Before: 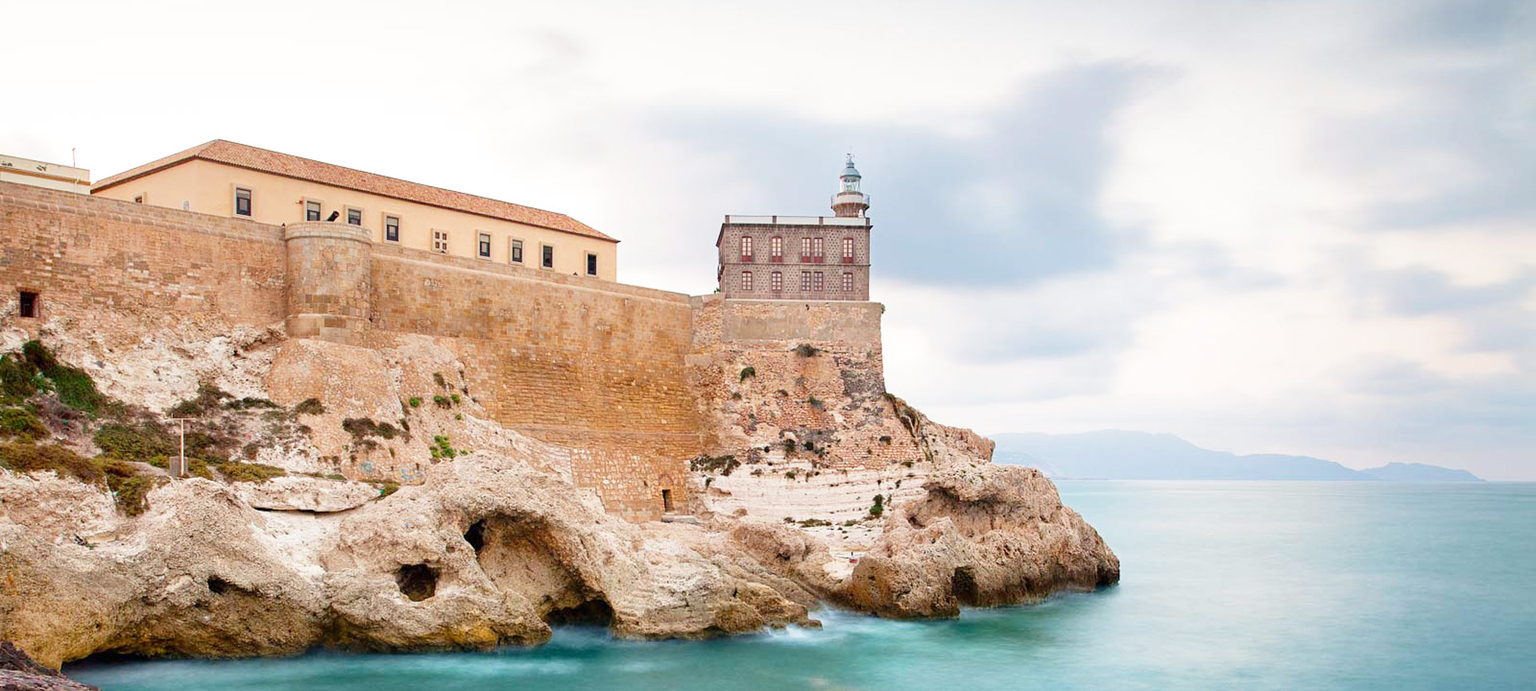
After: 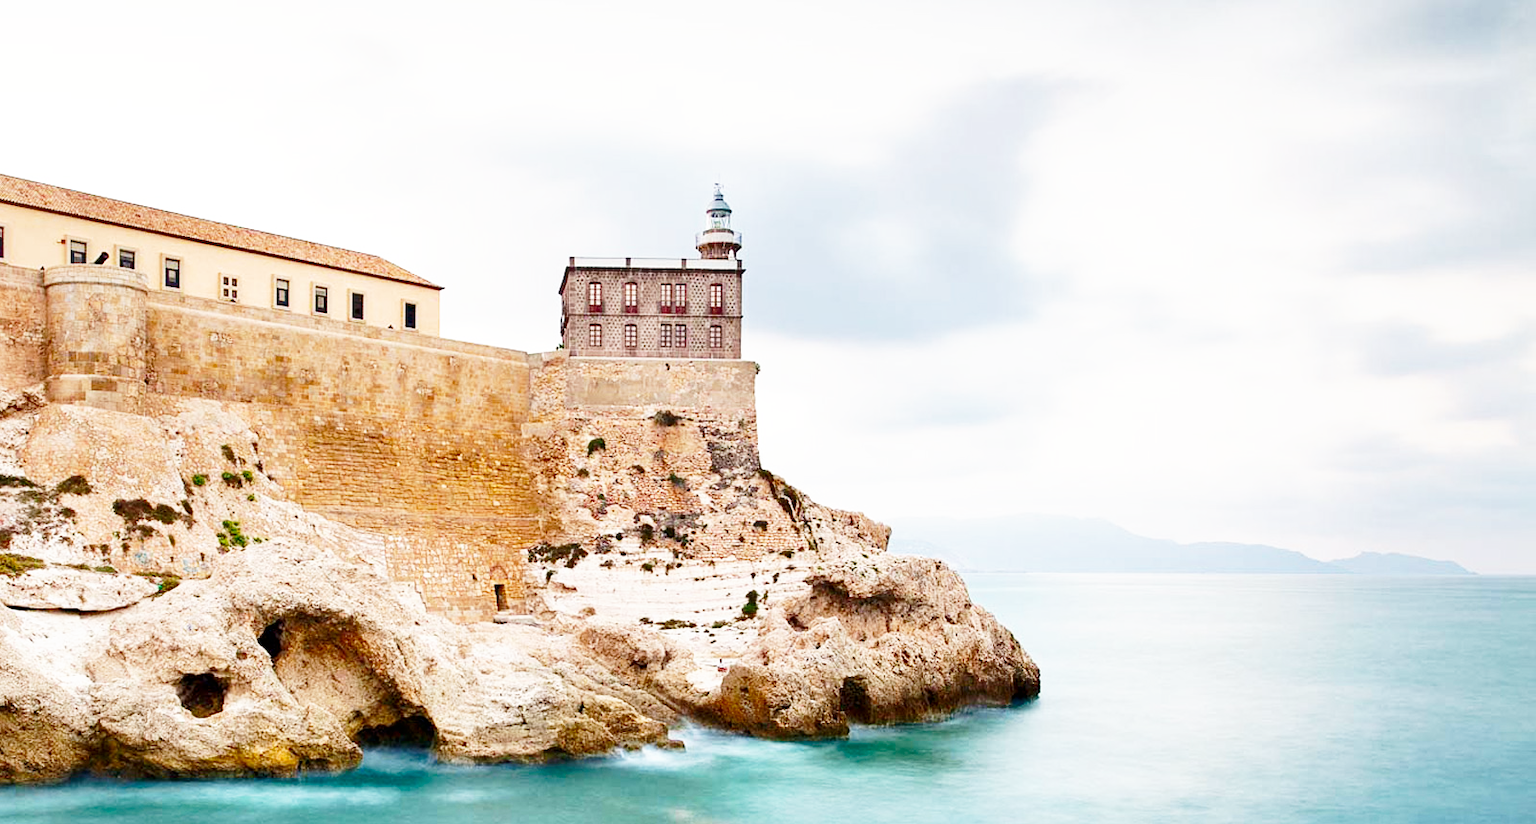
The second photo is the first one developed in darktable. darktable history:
shadows and highlights: shadows 25.61, highlights -47.87, soften with gaussian
crop: left 16.151%
base curve: curves: ch0 [(0, 0) (0.005, 0.002) (0.15, 0.3) (0.4, 0.7) (0.75, 0.95) (1, 1)], preserve colors none
